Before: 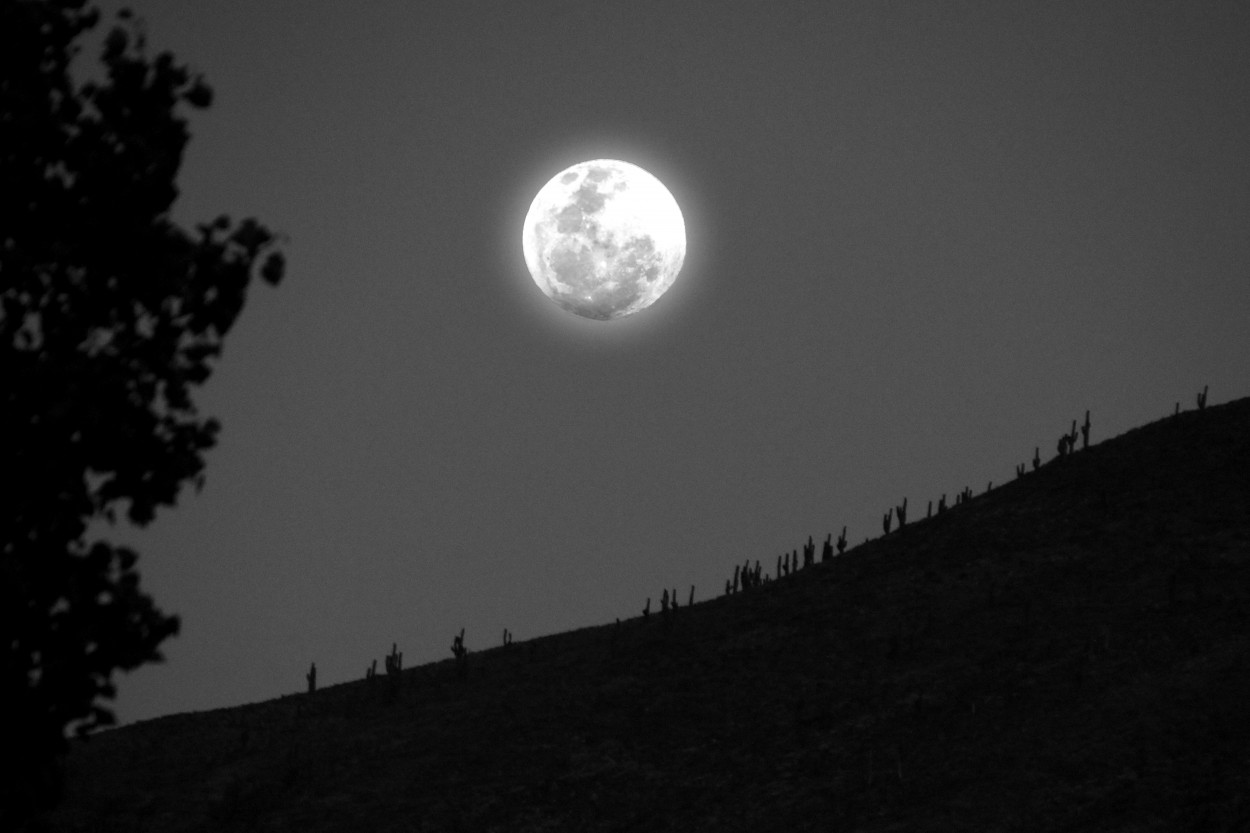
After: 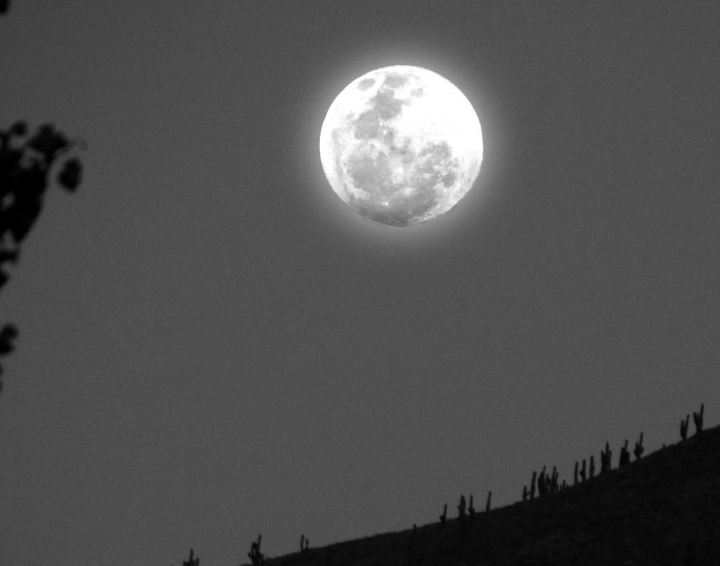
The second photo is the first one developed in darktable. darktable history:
crop: left 16.25%, top 11.333%, right 26.089%, bottom 20.623%
